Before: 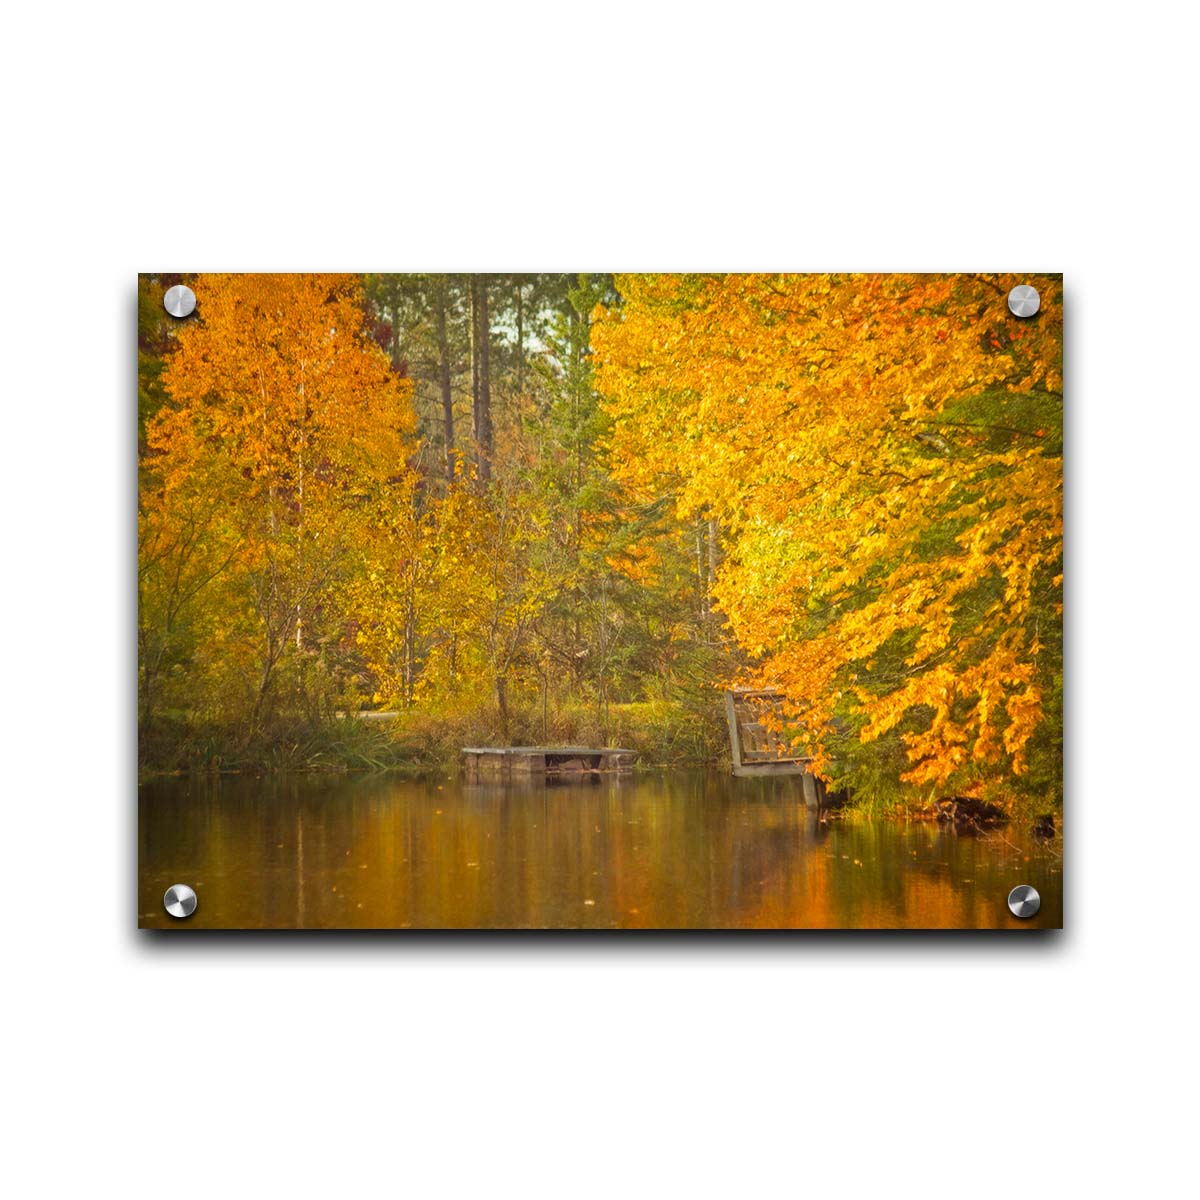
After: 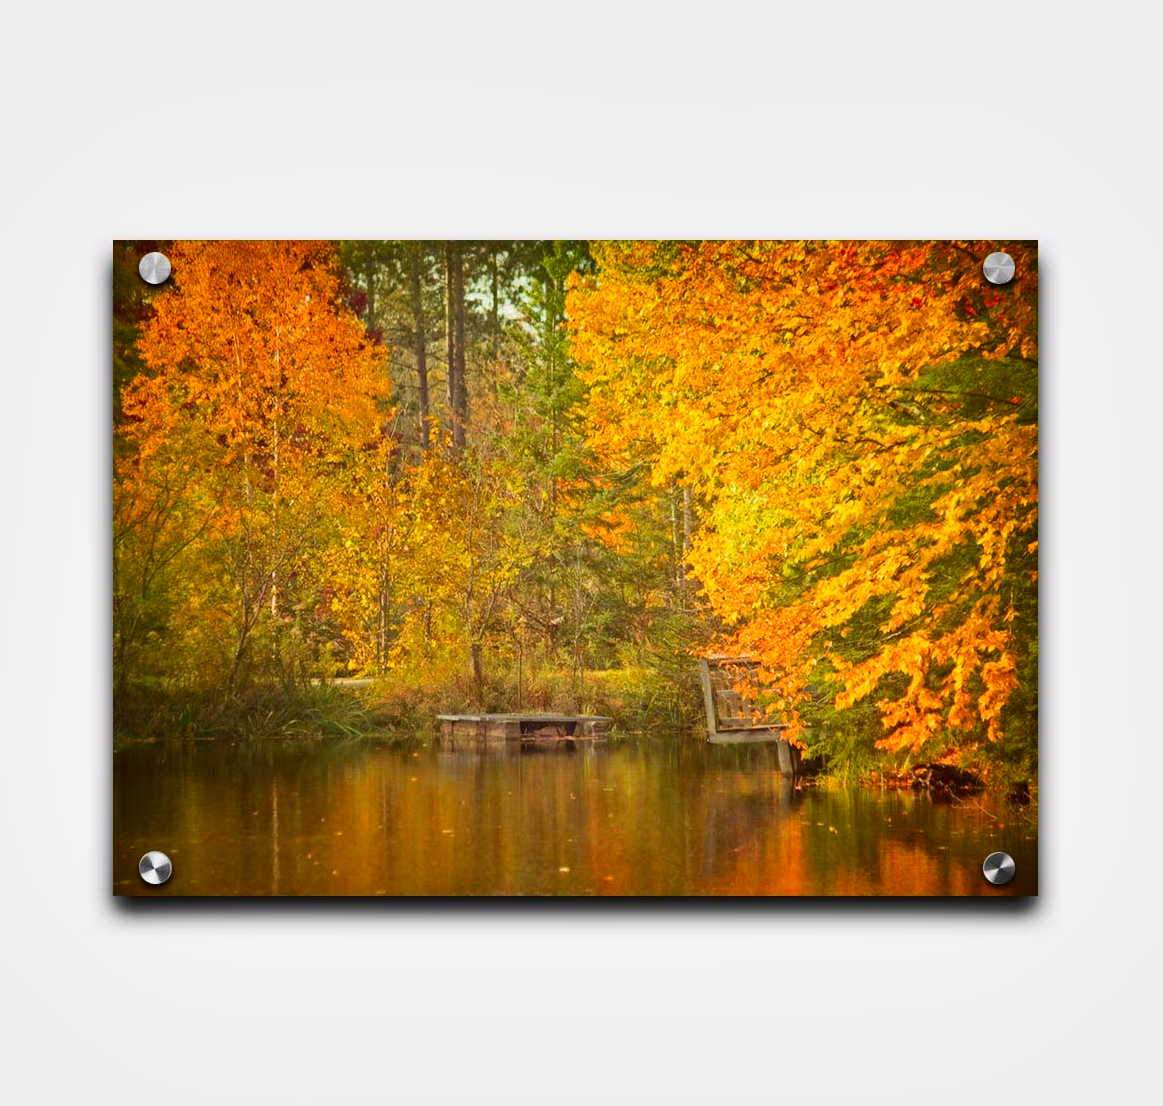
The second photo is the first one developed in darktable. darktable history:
tone curve: curves: ch0 [(0, 0.011) (0.139, 0.106) (0.295, 0.271) (0.499, 0.523) (0.739, 0.782) (0.857, 0.879) (1, 0.967)]; ch1 [(0, 0) (0.291, 0.229) (0.394, 0.365) (0.469, 0.456) (0.495, 0.497) (0.524, 0.53) (0.588, 0.62) (0.725, 0.779) (1, 1)]; ch2 [(0, 0) (0.125, 0.089) (0.35, 0.317) (0.437, 0.42) (0.502, 0.499) (0.537, 0.551) (0.613, 0.636) (1, 1)], color space Lab, independent channels, preserve colors none
crop: left 2.12%, top 2.81%, right 0.925%, bottom 4.98%
shadows and highlights: soften with gaussian
